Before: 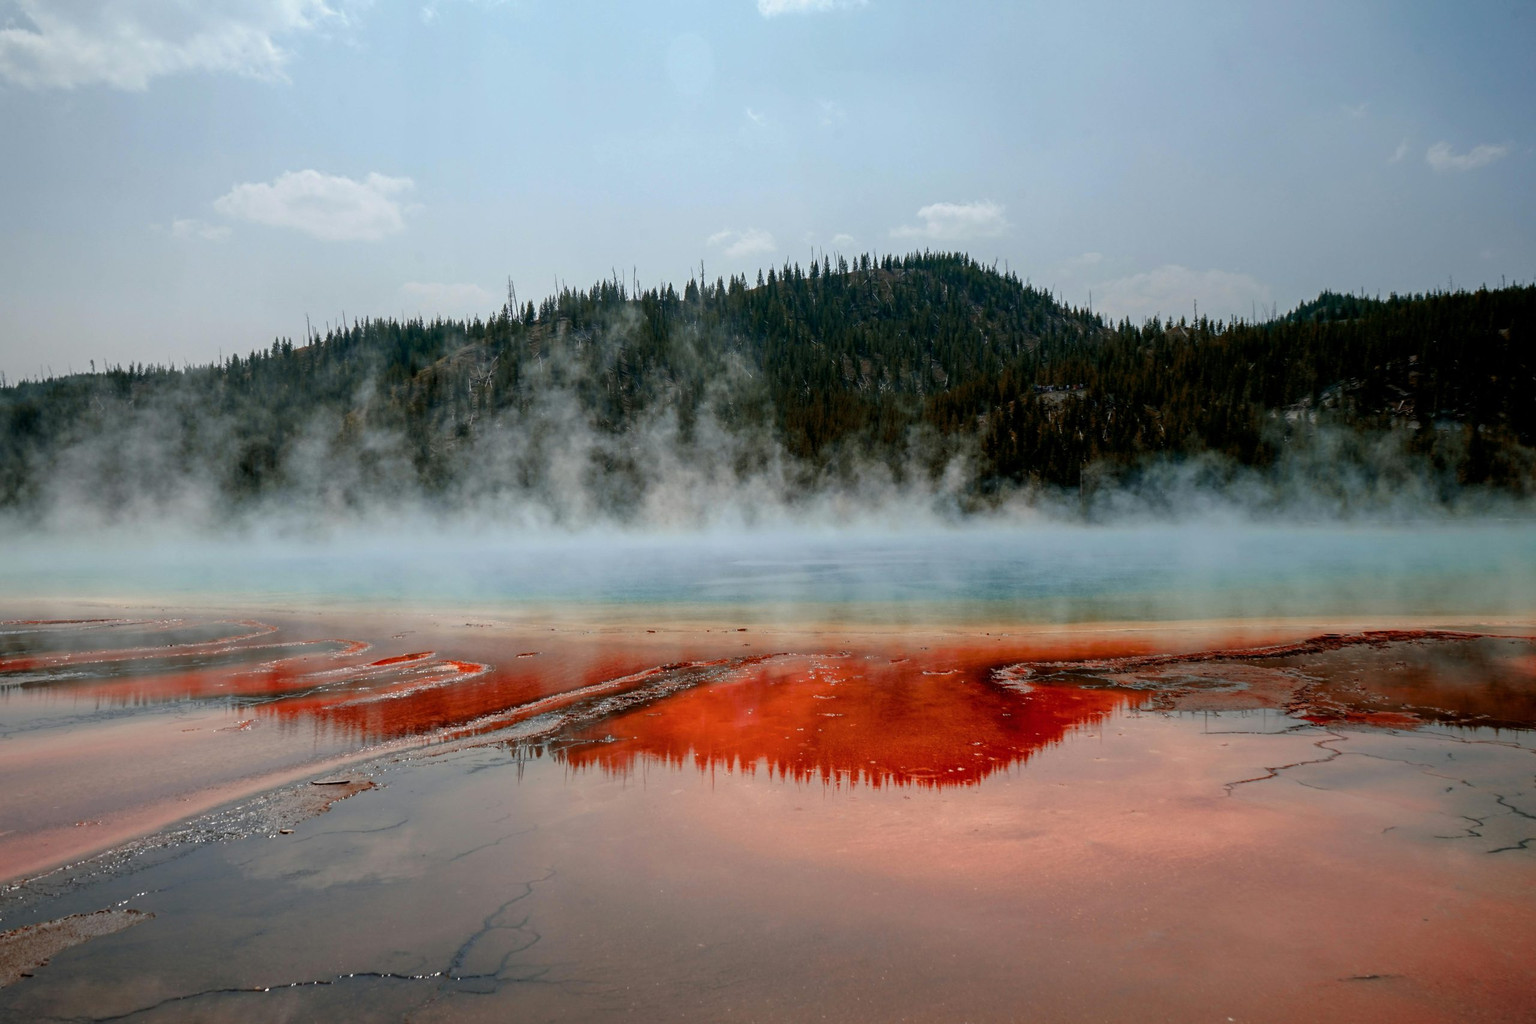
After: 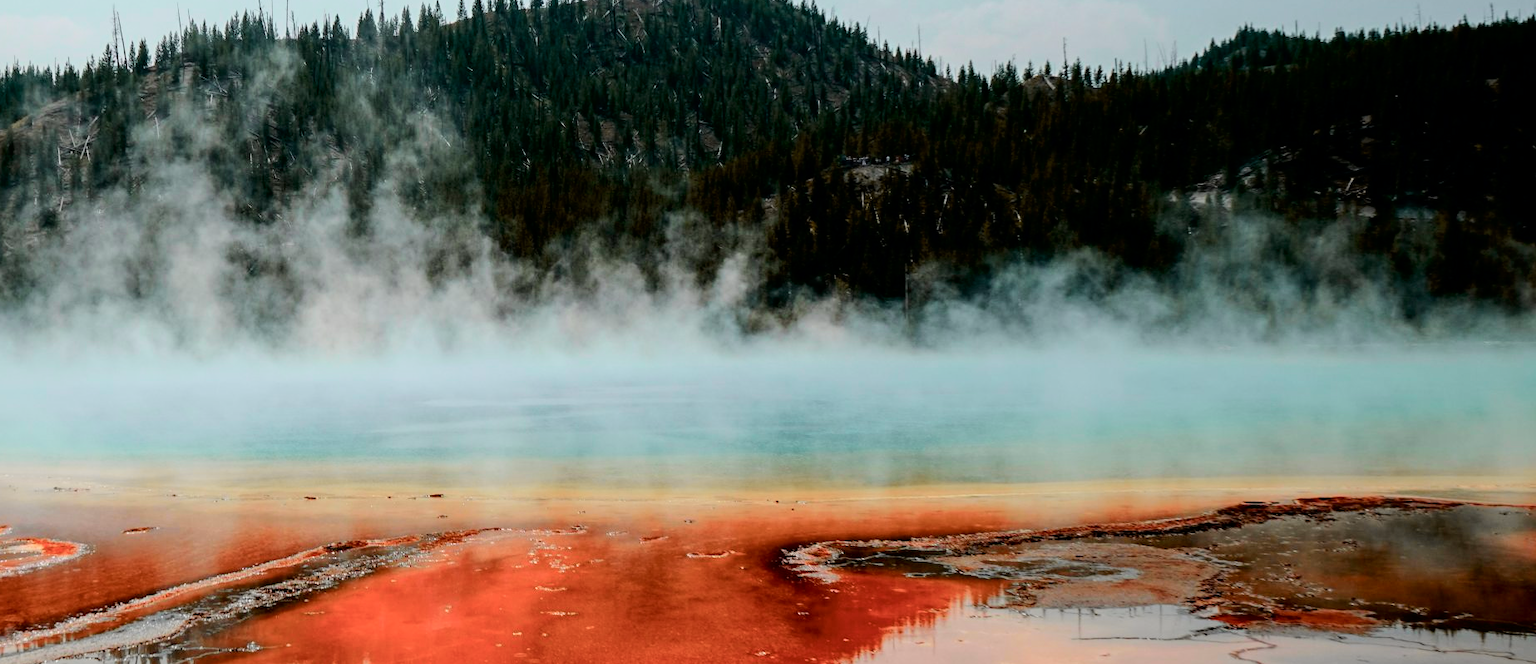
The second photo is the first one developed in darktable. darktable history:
tone equalizer: -8 EV -0.414 EV, -7 EV -0.419 EV, -6 EV -0.294 EV, -5 EV -0.224 EV, -3 EV 0.217 EV, -2 EV 0.325 EV, -1 EV 0.371 EV, +0 EV 0.426 EV, mask exposure compensation -0.51 EV
tone curve: curves: ch0 [(0, 0) (0.048, 0.024) (0.099, 0.082) (0.227, 0.255) (0.407, 0.482) (0.543, 0.634) (0.719, 0.77) (0.837, 0.843) (1, 0.906)]; ch1 [(0, 0) (0.3, 0.268) (0.404, 0.374) (0.475, 0.463) (0.501, 0.499) (0.514, 0.502) (0.551, 0.541) (0.643, 0.648) (0.682, 0.674) (0.802, 0.812) (1, 1)]; ch2 [(0, 0) (0.259, 0.207) (0.323, 0.311) (0.364, 0.368) (0.442, 0.461) (0.498, 0.498) (0.531, 0.528) (0.581, 0.602) (0.629, 0.659) (0.768, 0.728) (1, 1)], color space Lab, independent channels, preserve colors none
crop and rotate: left 27.816%, top 26.631%, bottom 26.559%
